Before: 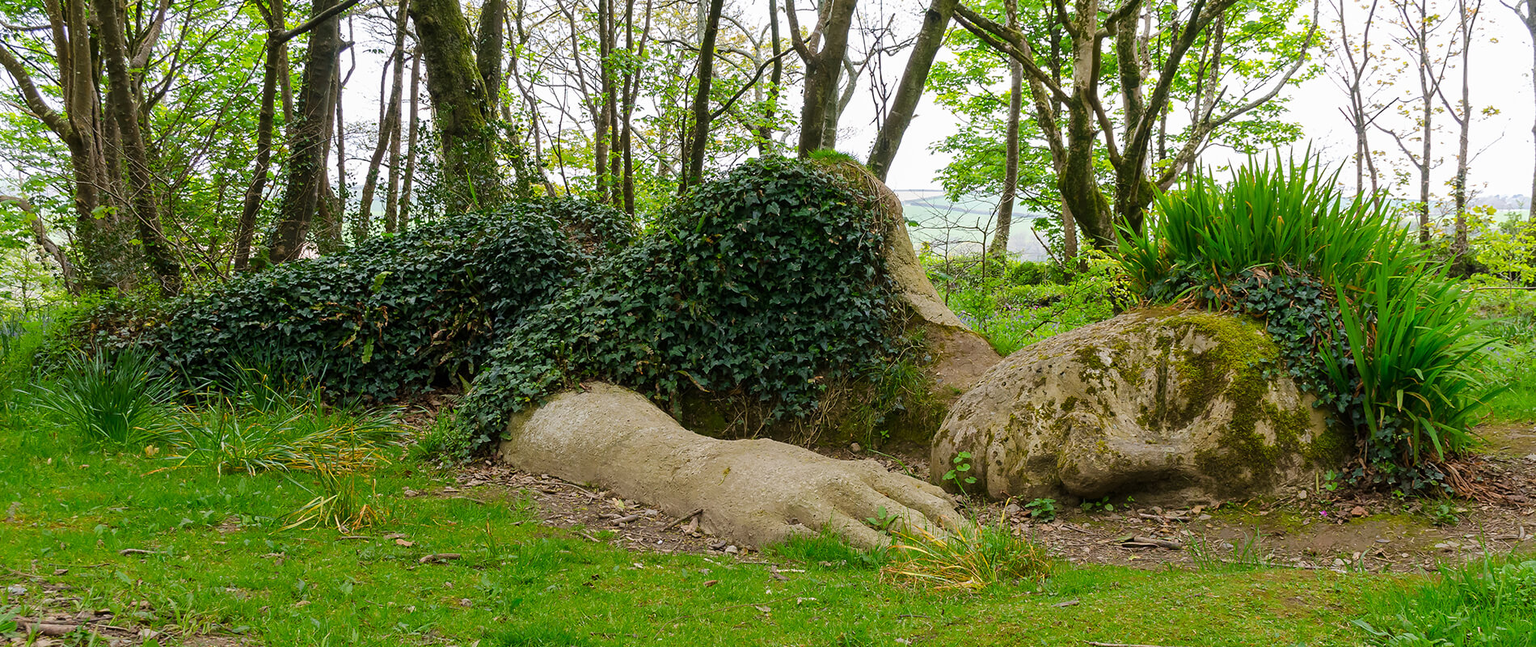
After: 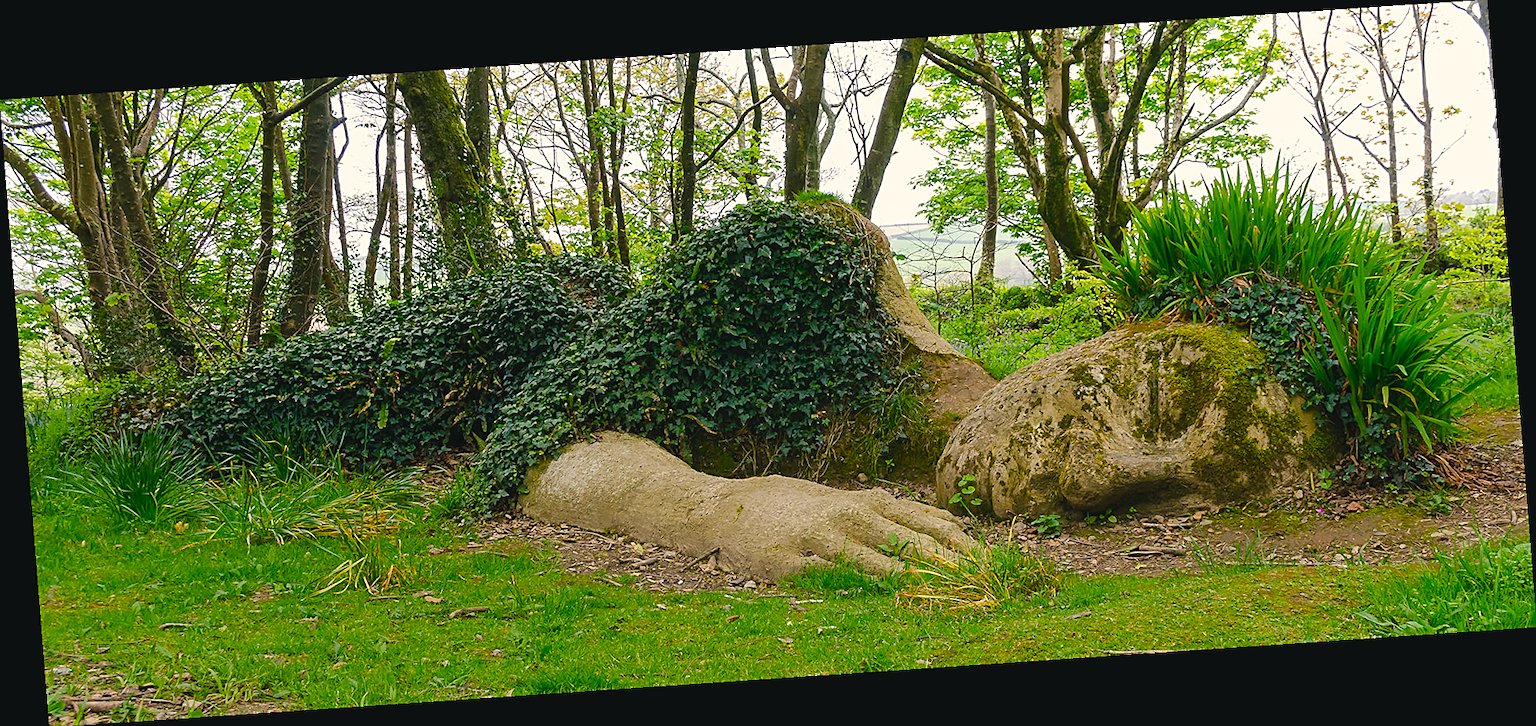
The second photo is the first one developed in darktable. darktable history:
sharpen: on, module defaults
color balance rgb: shadows lift › chroma 2%, shadows lift › hue 219.6°, power › hue 313.2°, highlights gain › chroma 3%, highlights gain › hue 75.6°, global offset › luminance 0.5%, perceptual saturation grading › global saturation 15.33%, perceptual saturation grading › highlights -19.33%, perceptual saturation grading › shadows 20%, global vibrance 20%
rotate and perspective: rotation -4.2°, shear 0.006, automatic cropping off
exposure: compensate highlight preservation false
